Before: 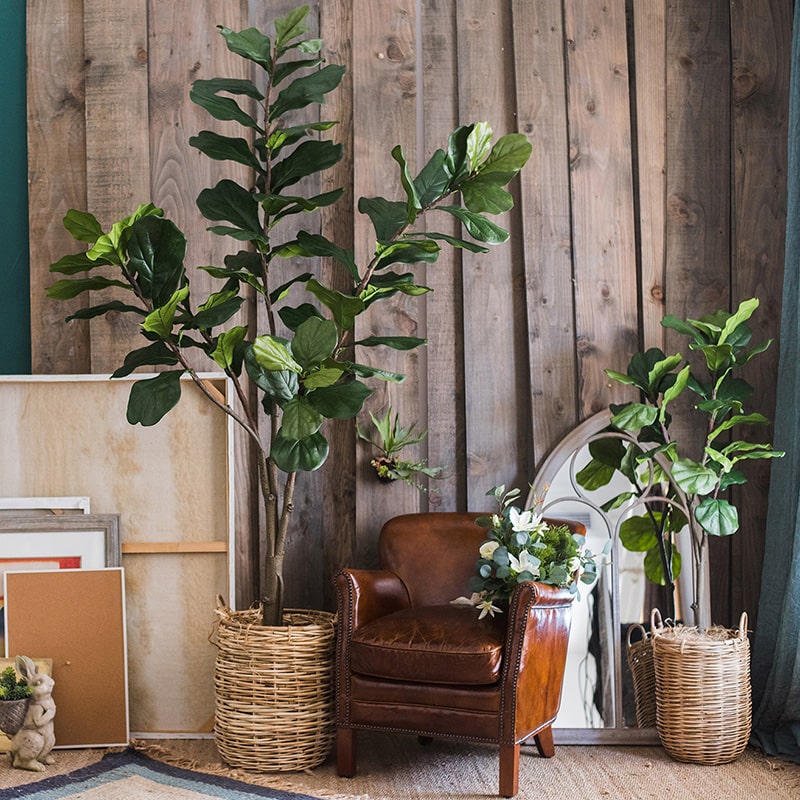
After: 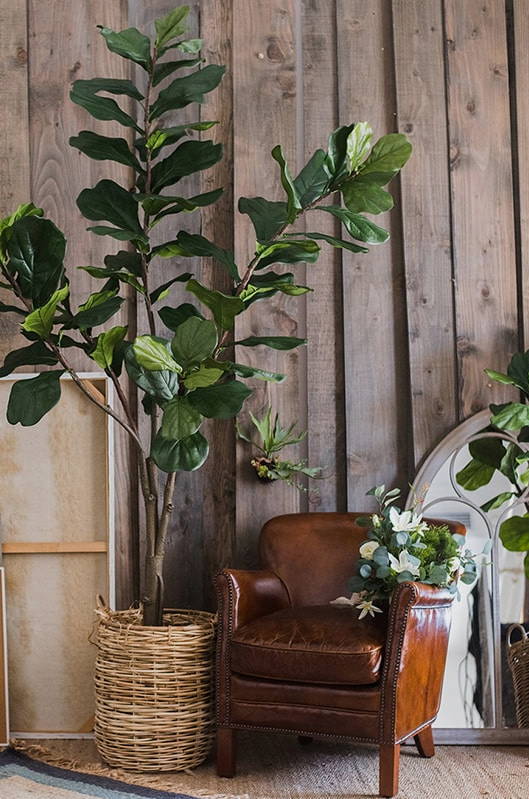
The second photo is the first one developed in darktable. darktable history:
crop and rotate: left 15.244%, right 18.549%
exposure: exposure -0.26 EV, compensate highlight preservation false
